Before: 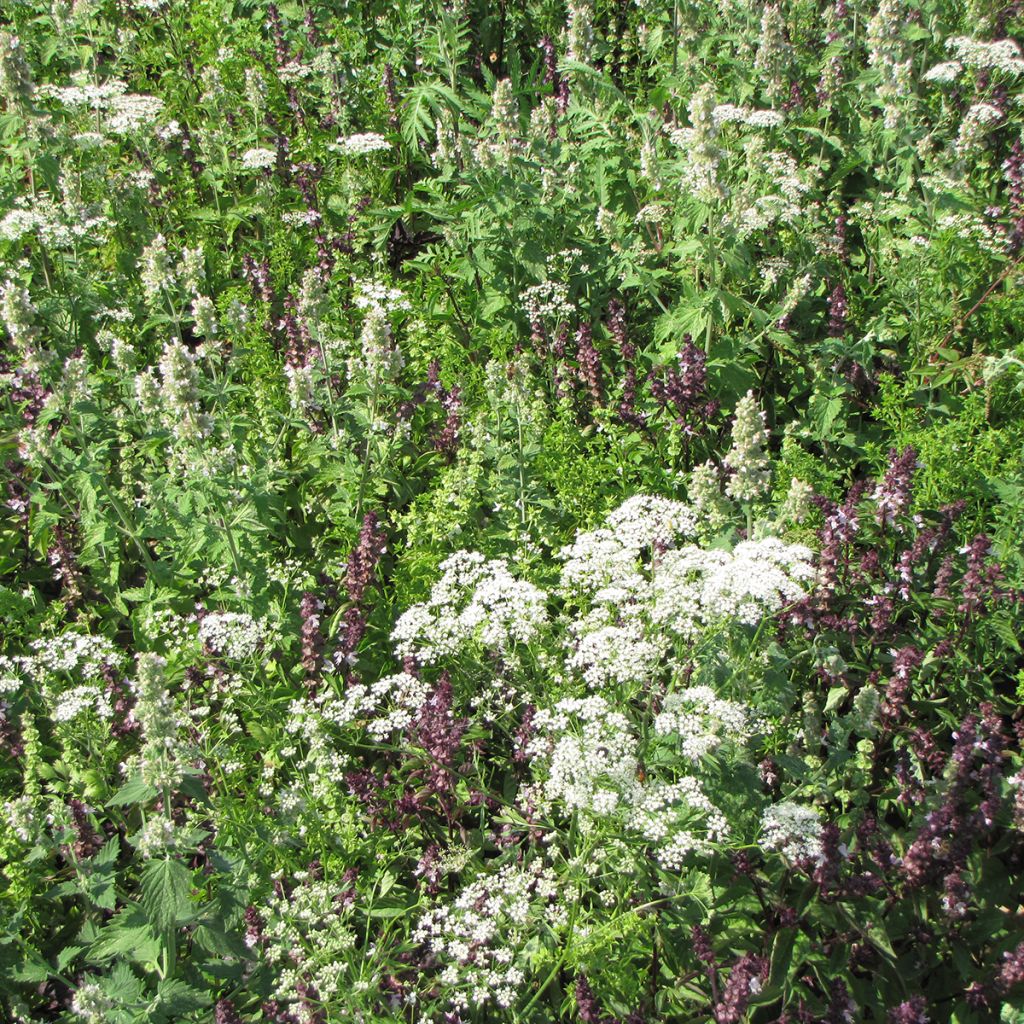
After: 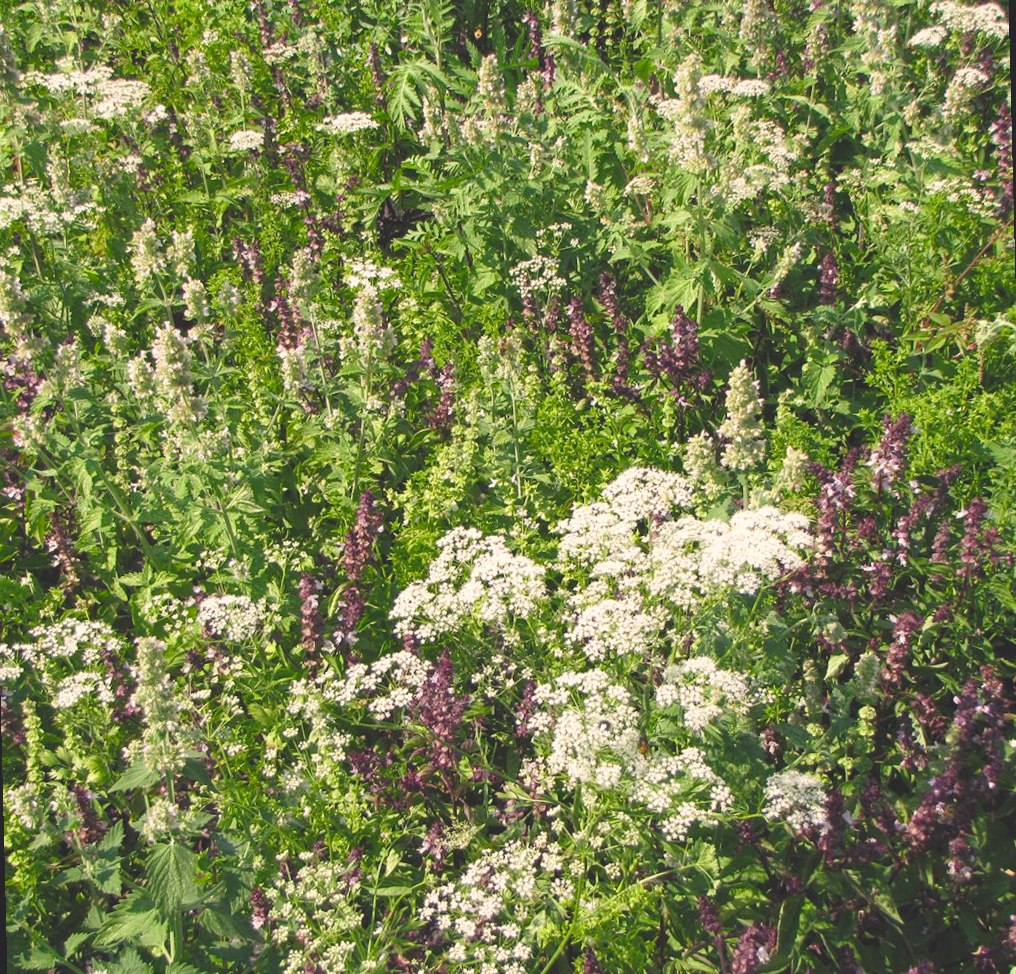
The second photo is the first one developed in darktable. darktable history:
color balance rgb: shadows lift › chroma 2%, shadows lift › hue 247.2°, power › chroma 0.3%, power › hue 25.2°, highlights gain › chroma 3%, highlights gain › hue 60°, global offset › luminance 2%, perceptual saturation grading › global saturation 20%, perceptual saturation grading › highlights -20%, perceptual saturation grading › shadows 30%
rotate and perspective: rotation -1.42°, crop left 0.016, crop right 0.984, crop top 0.035, crop bottom 0.965
